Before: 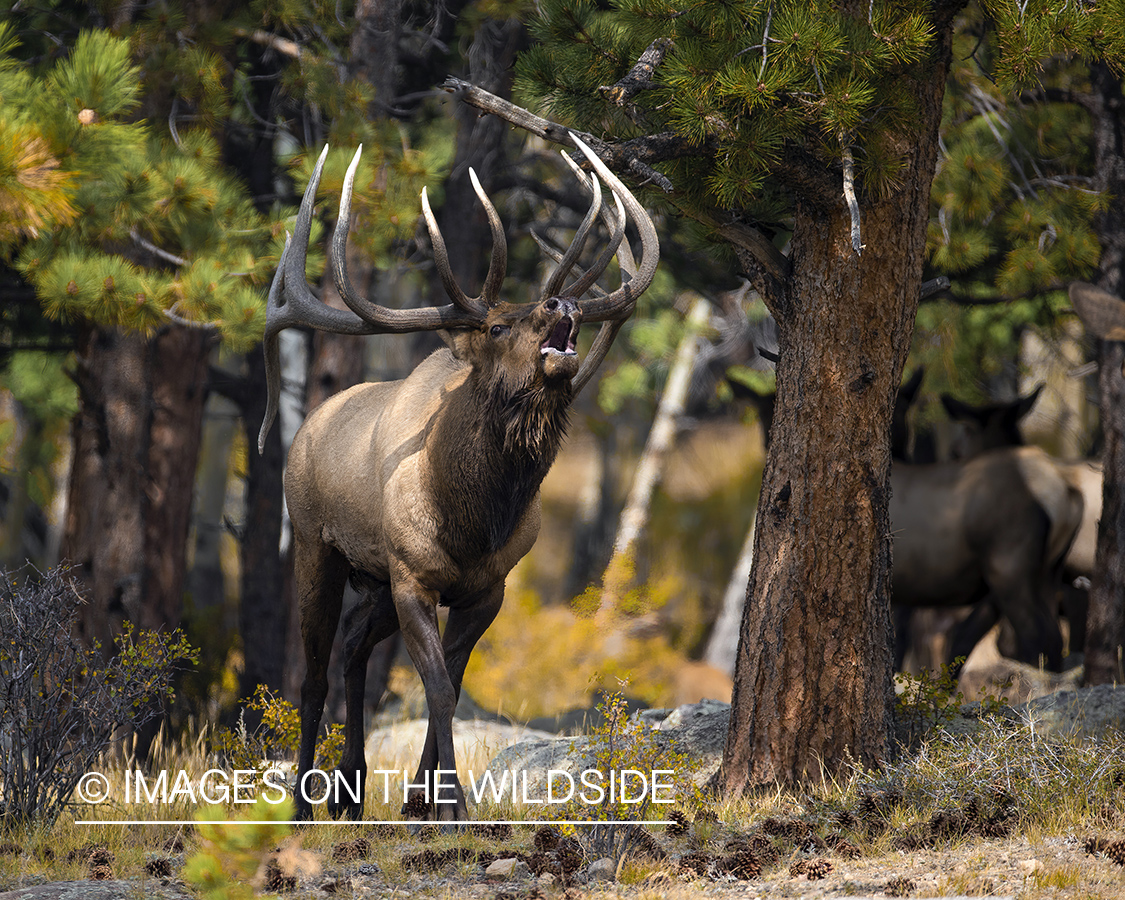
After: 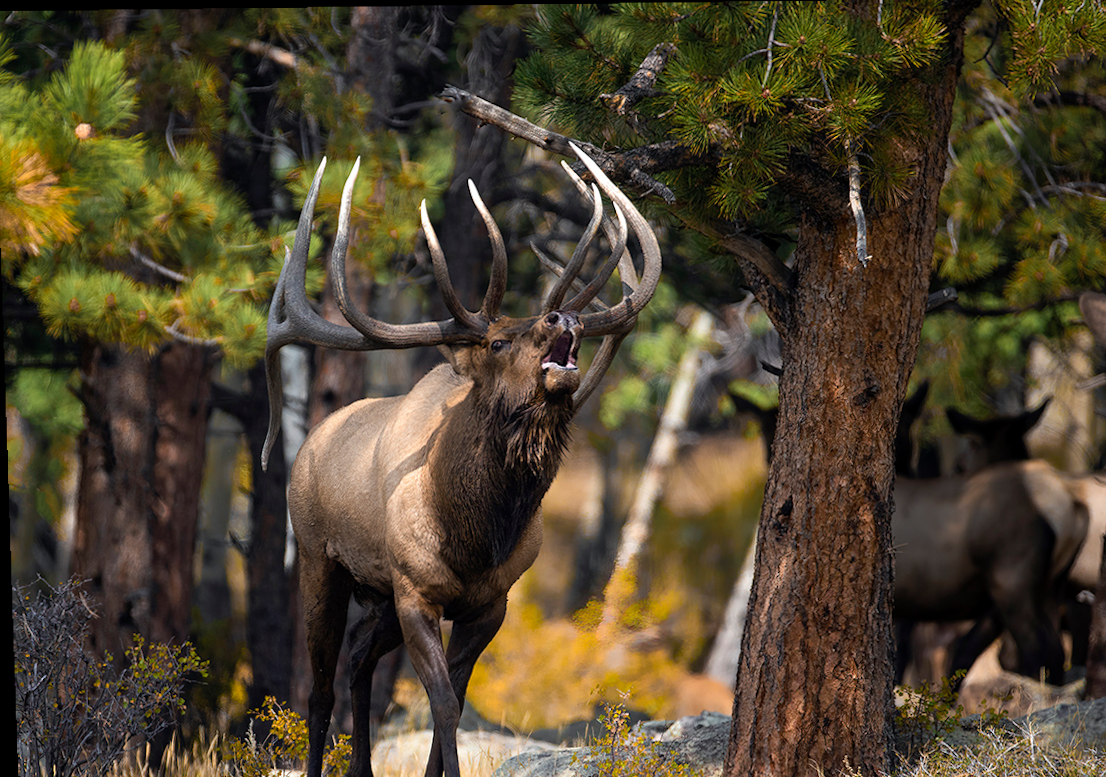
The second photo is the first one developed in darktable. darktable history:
crop and rotate: angle 0.2°, left 0.275%, right 3.127%, bottom 14.18%
rotate and perspective: lens shift (vertical) 0.048, lens shift (horizontal) -0.024, automatic cropping off
